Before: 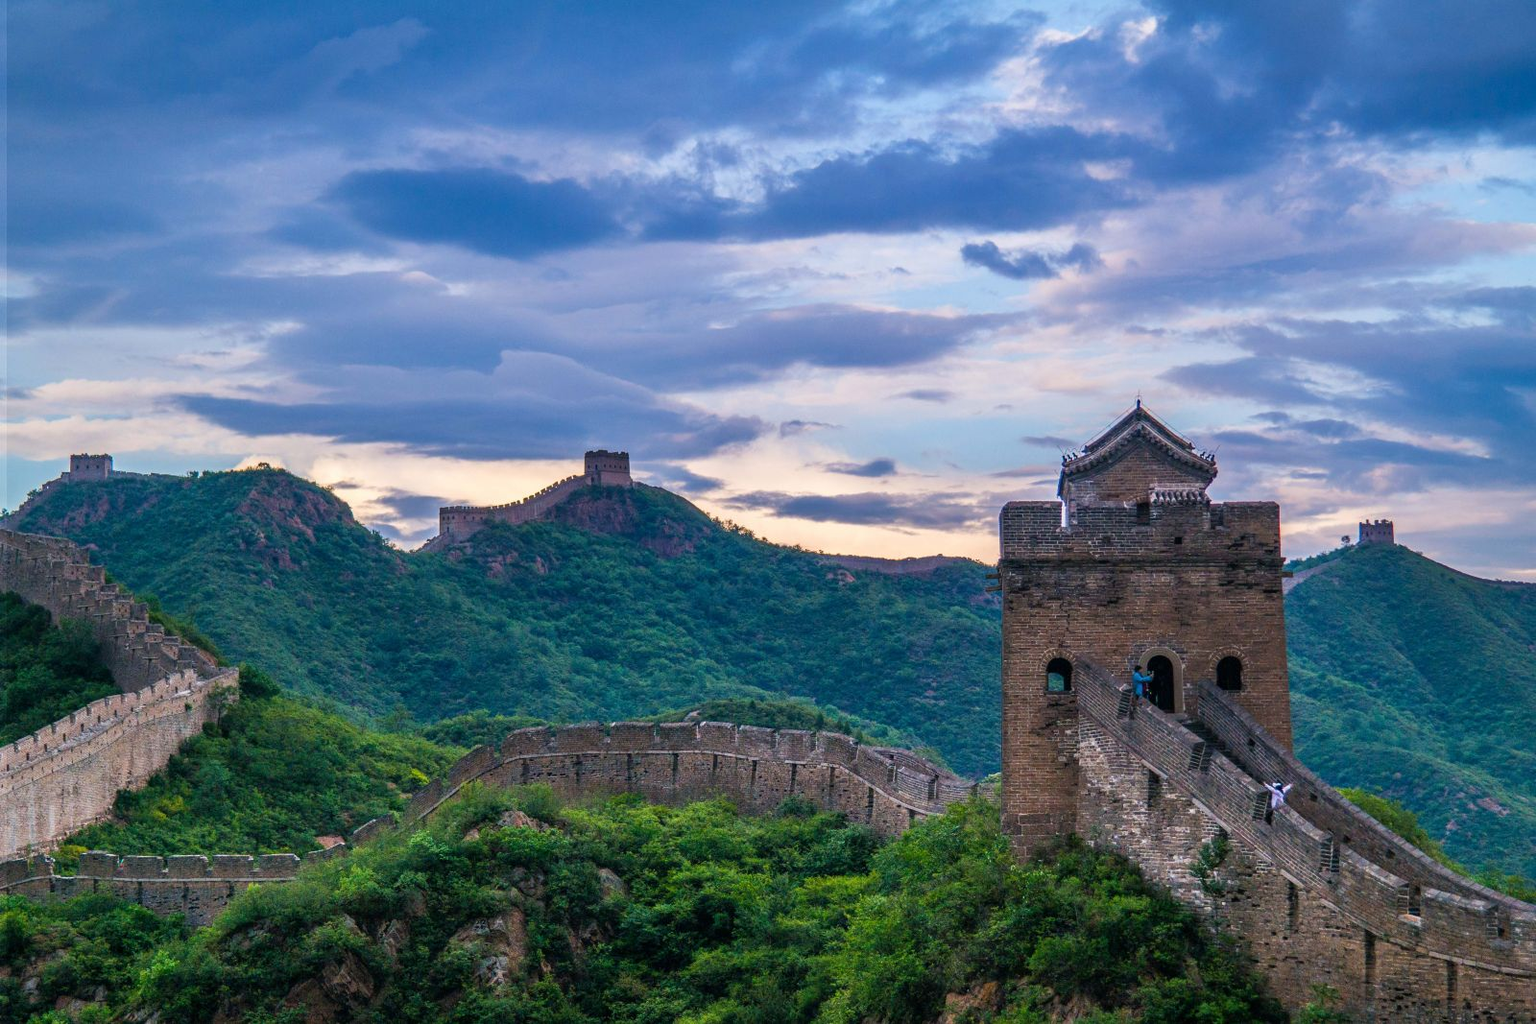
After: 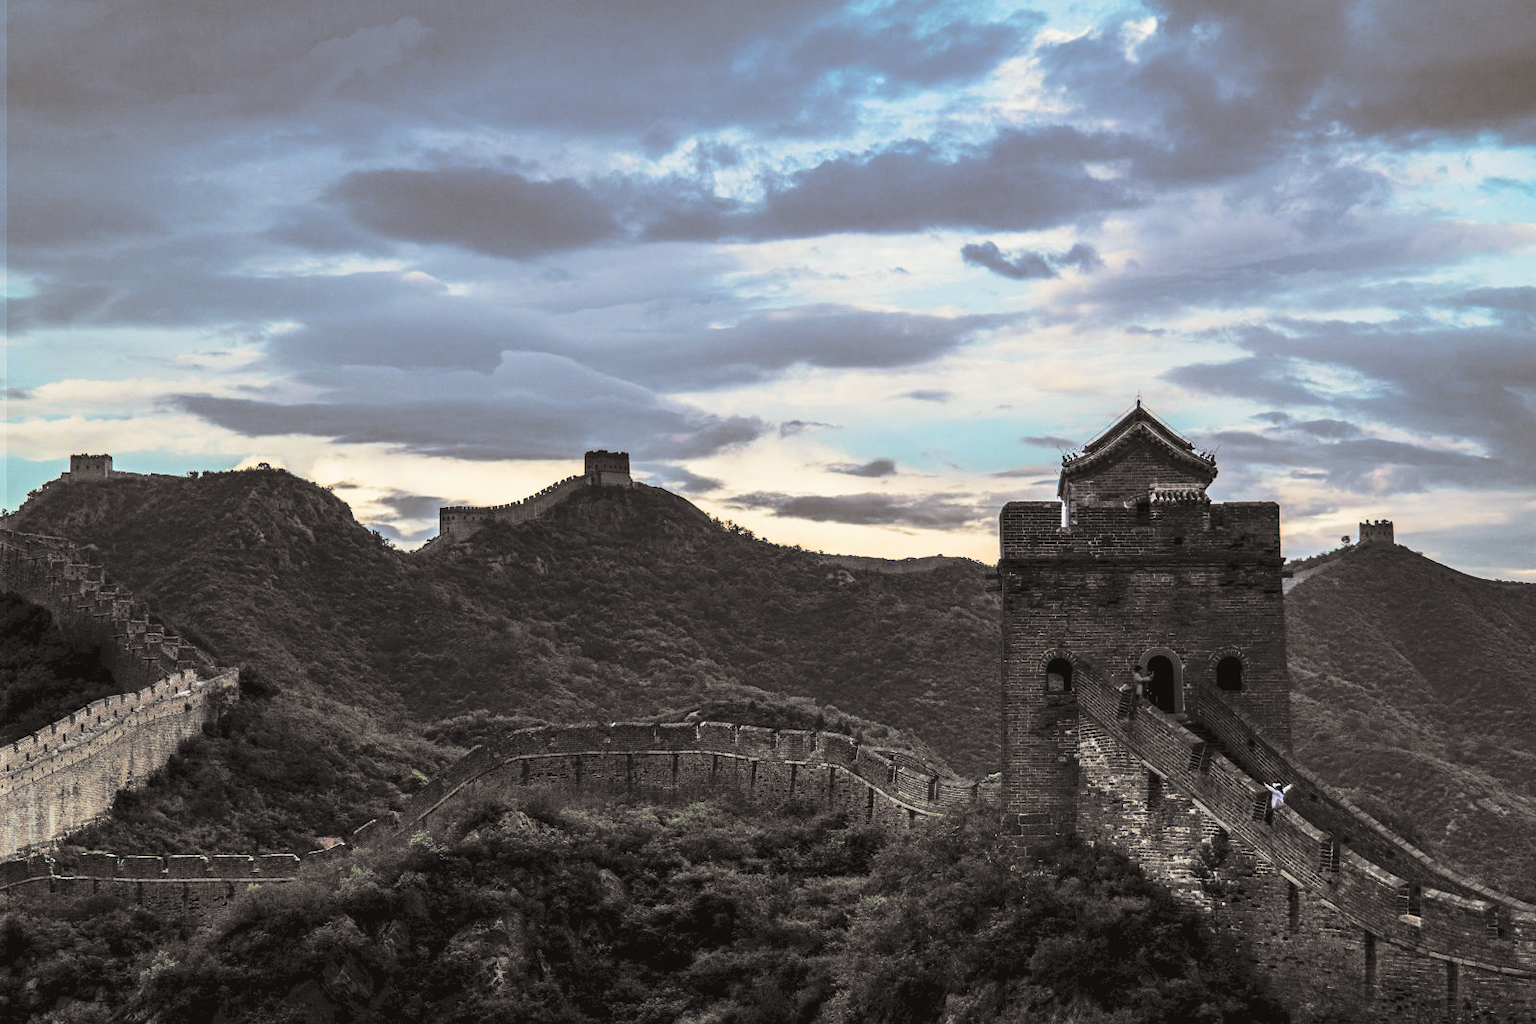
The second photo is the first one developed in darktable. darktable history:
tone curve: curves: ch0 [(0, 0) (0.003, 0.082) (0.011, 0.082) (0.025, 0.088) (0.044, 0.088) (0.069, 0.093) (0.1, 0.101) (0.136, 0.109) (0.177, 0.129) (0.224, 0.155) (0.277, 0.214) (0.335, 0.289) (0.399, 0.378) (0.468, 0.476) (0.543, 0.589) (0.623, 0.713) (0.709, 0.826) (0.801, 0.908) (0.898, 0.98) (1, 1)], preserve colors none
split-toning: shadows › hue 26°, shadows › saturation 0.09, highlights › hue 40°, highlights › saturation 0.18, balance -63, compress 0%
color balance: lift [1.005, 0.99, 1.007, 1.01], gamma [1, 1.034, 1.032, 0.966], gain [0.873, 1.055, 1.067, 0.933]
